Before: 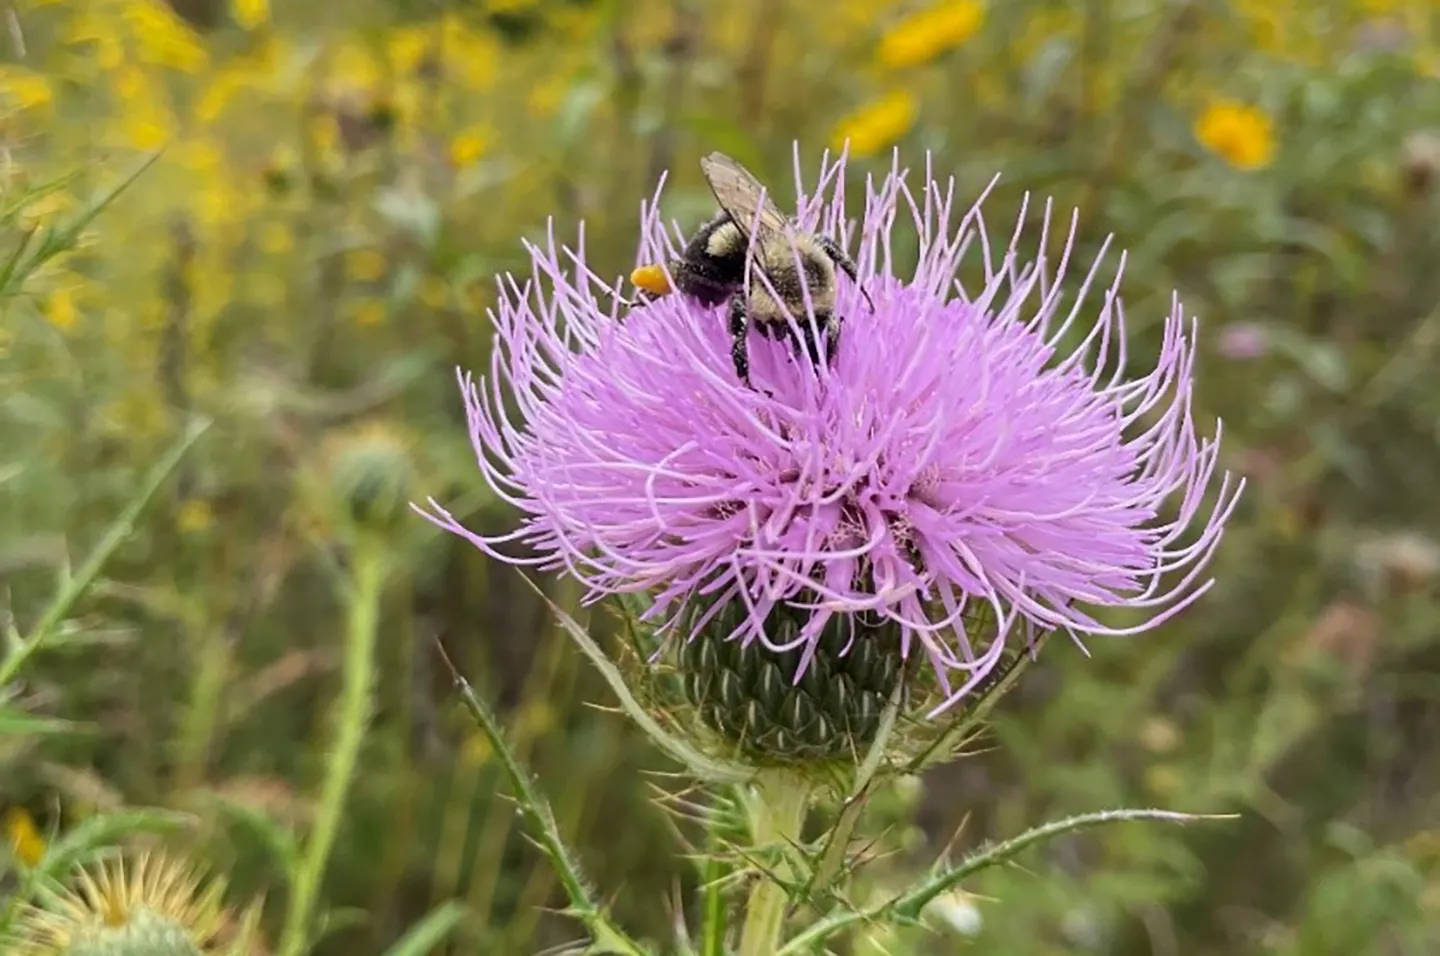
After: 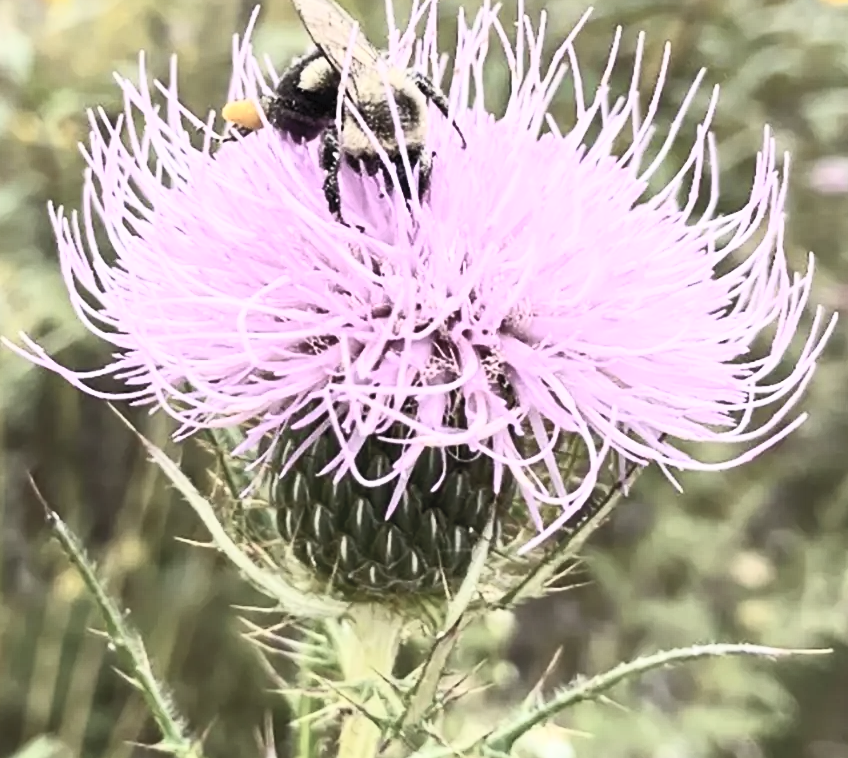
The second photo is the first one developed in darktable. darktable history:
contrast brightness saturation: contrast 0.579, brightness 0.568, saturation -0.347
crop and rotate: left 28.347%, top 17.309%, right 12.7%, bottom 3.303%
